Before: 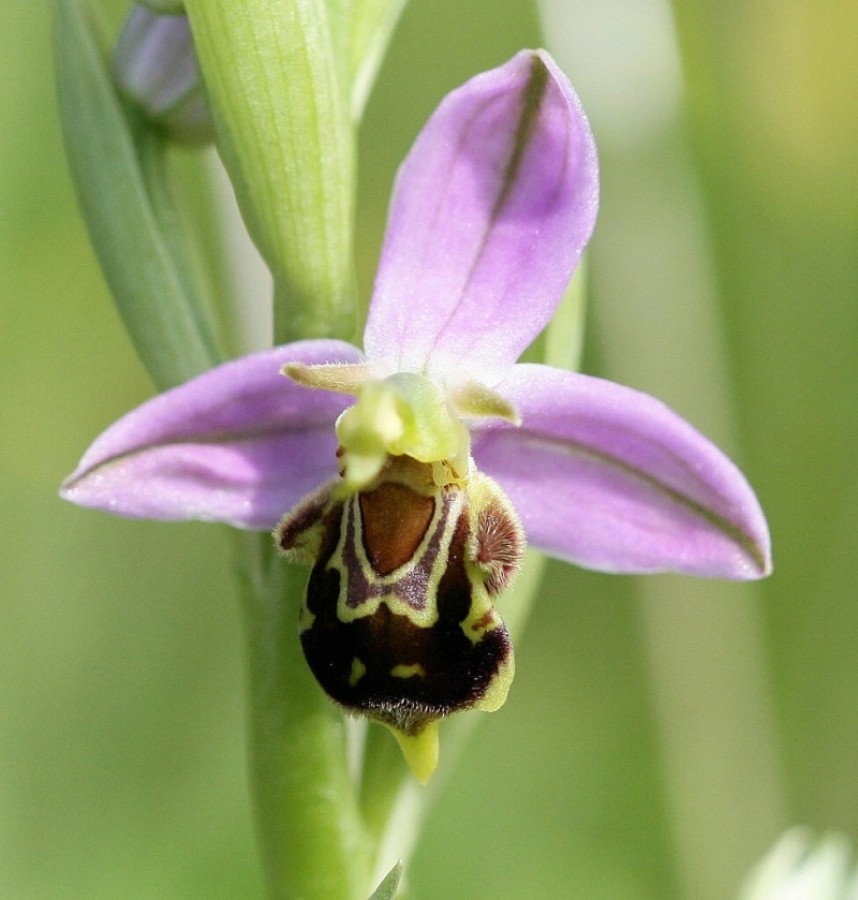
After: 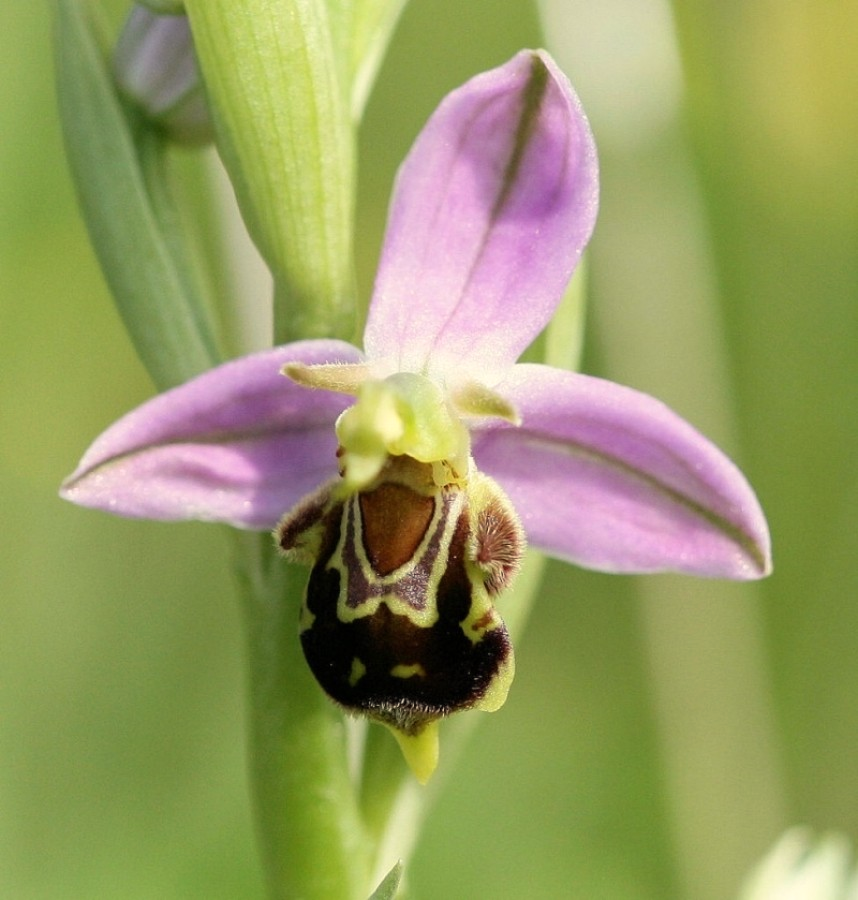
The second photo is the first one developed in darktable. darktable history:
white balance: red 1.029, blue 0.92
